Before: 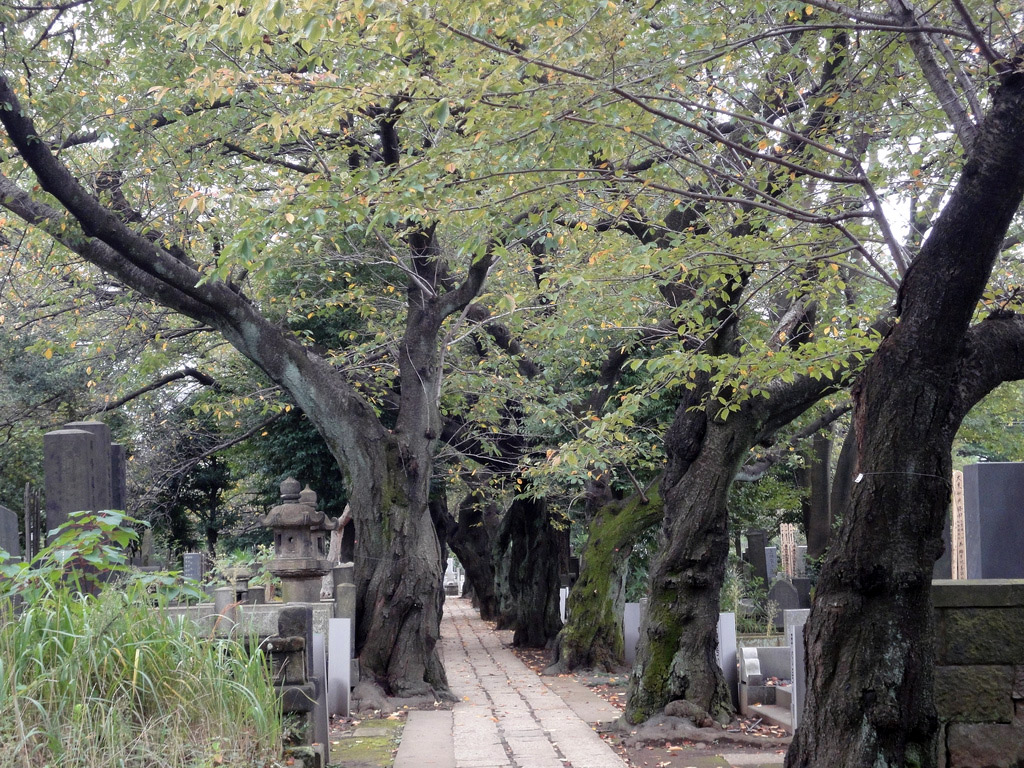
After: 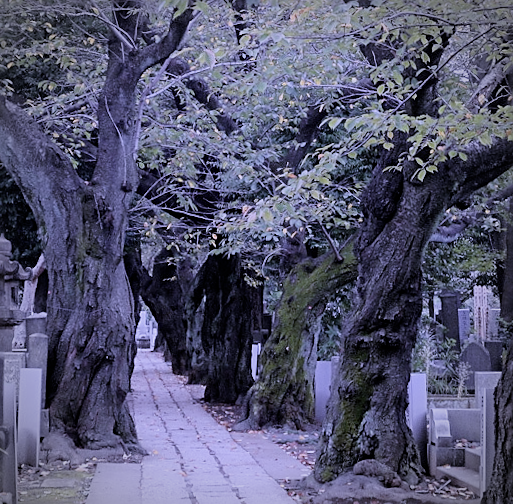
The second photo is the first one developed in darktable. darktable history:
filmic rgb: hardness 4.17
color correction: saturation 0.8
sharpen: amount 0.6
white balance: red 0.98, blue 1.61
rotate and perspective: rotation 1.57°, crop left 0.018, crop right 0.982, crop top 0.039, crop bottom 0.961
vignetting: on, module defaults
crop and rotate: left 29.237%, top 31.152%, right 19.807%
